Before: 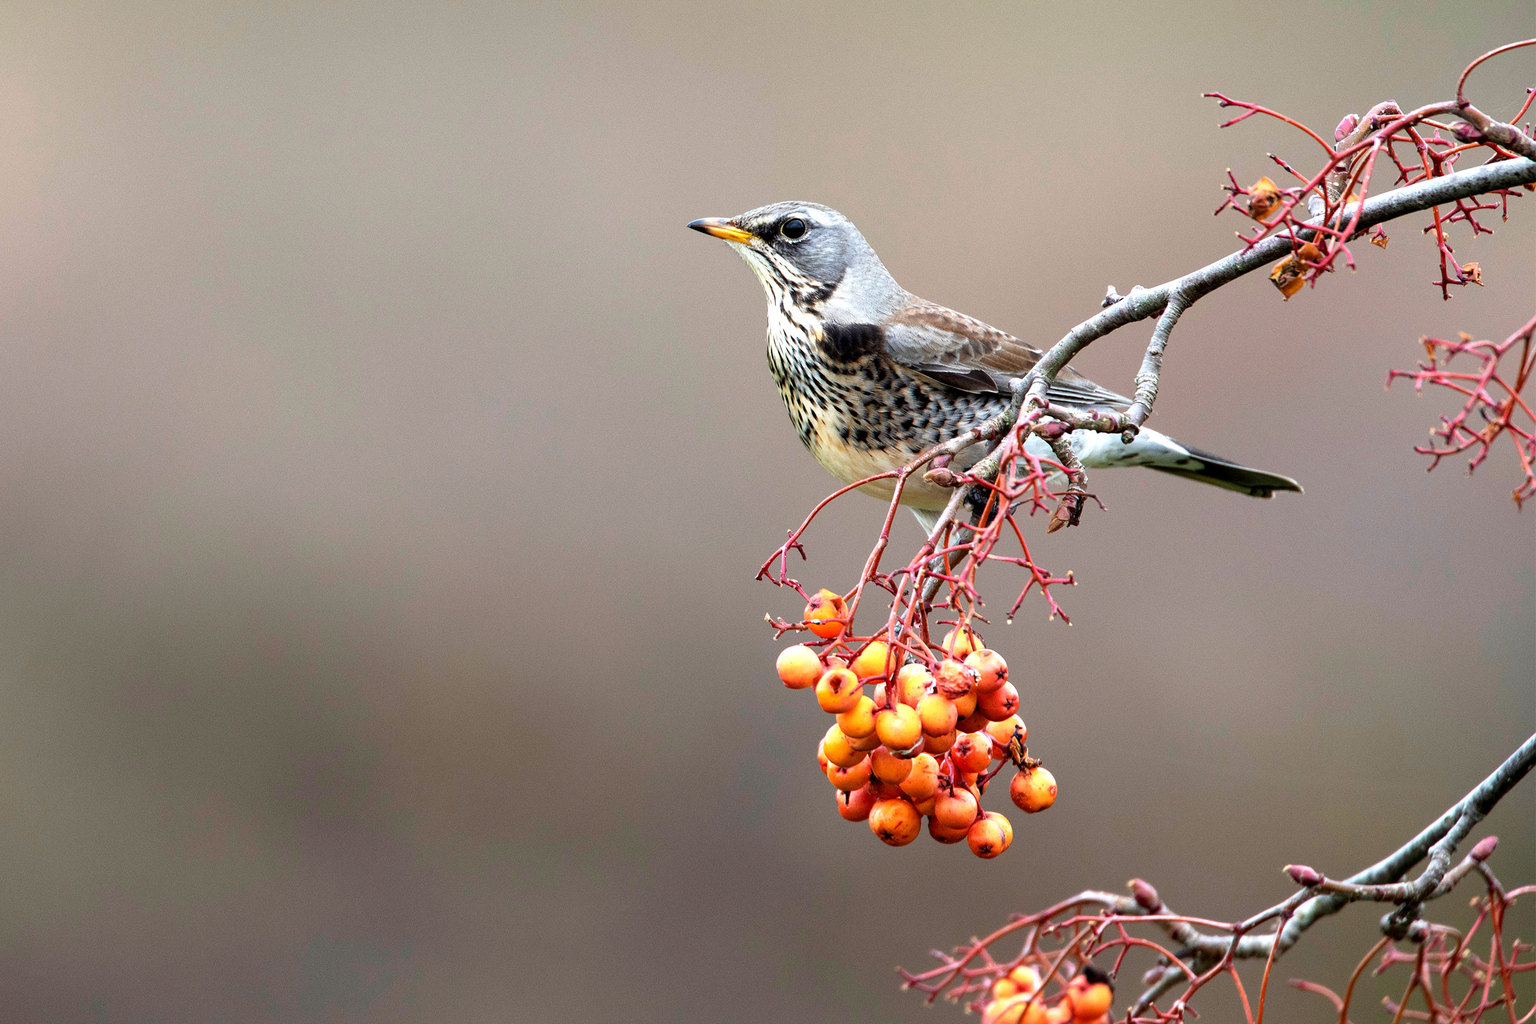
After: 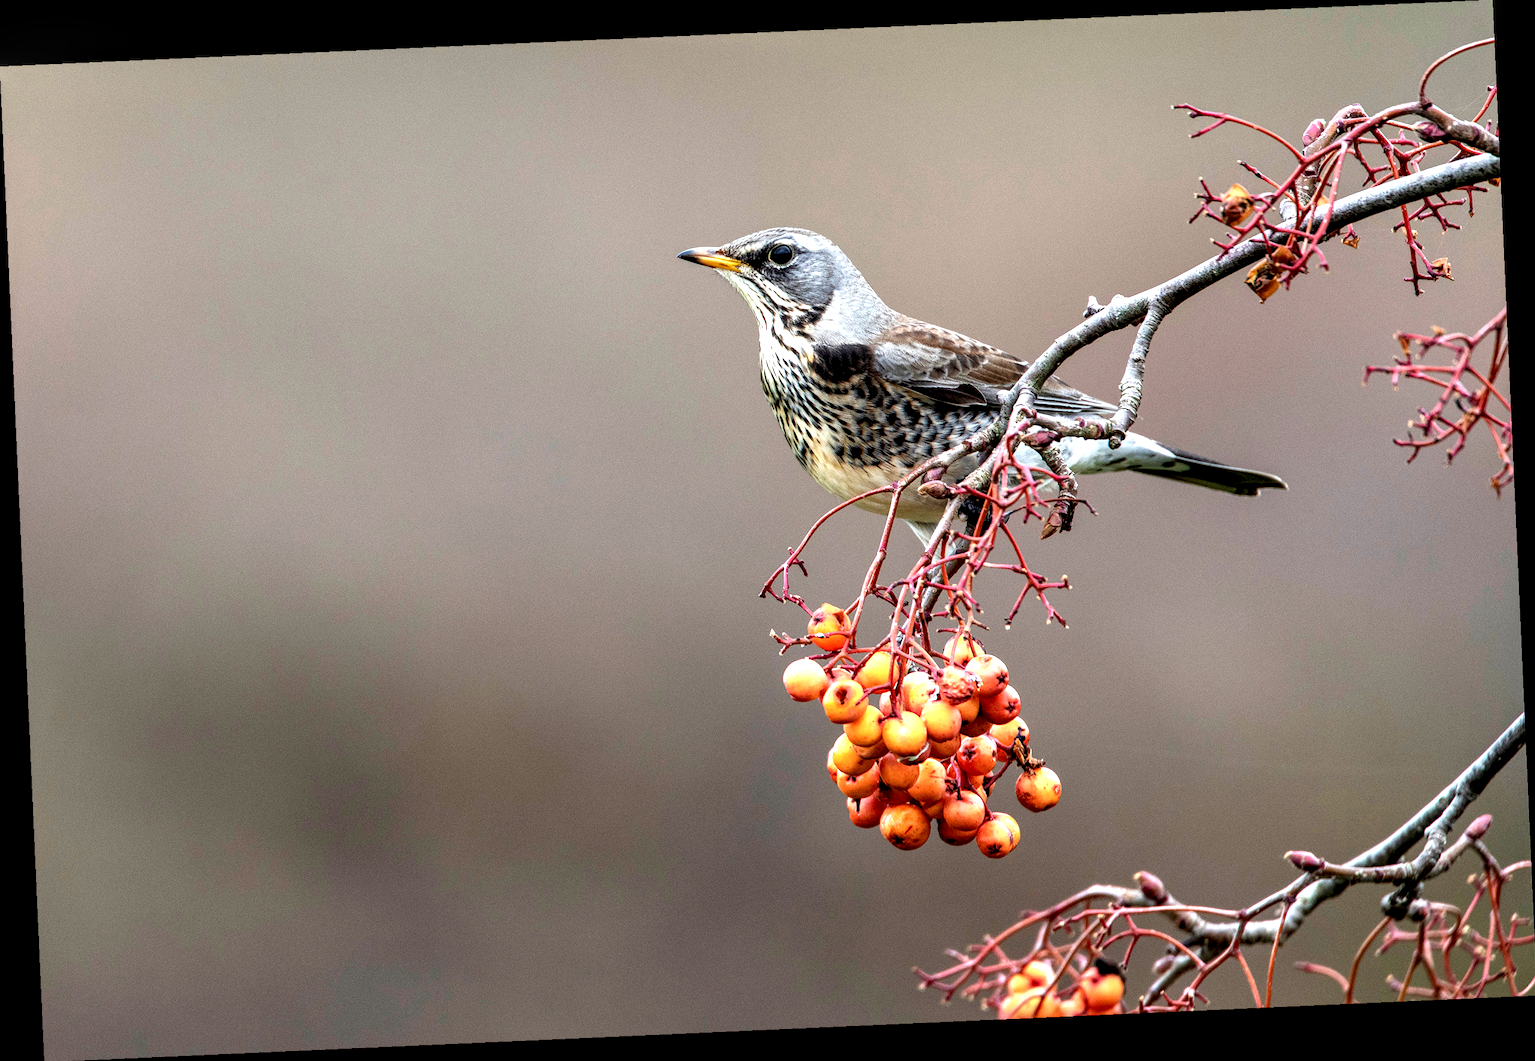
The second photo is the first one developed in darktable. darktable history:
local contrast: highlights 60%, shadows 60%, detail 160%
rotate and perspective: rotation -2.56°, automatic cropping off
